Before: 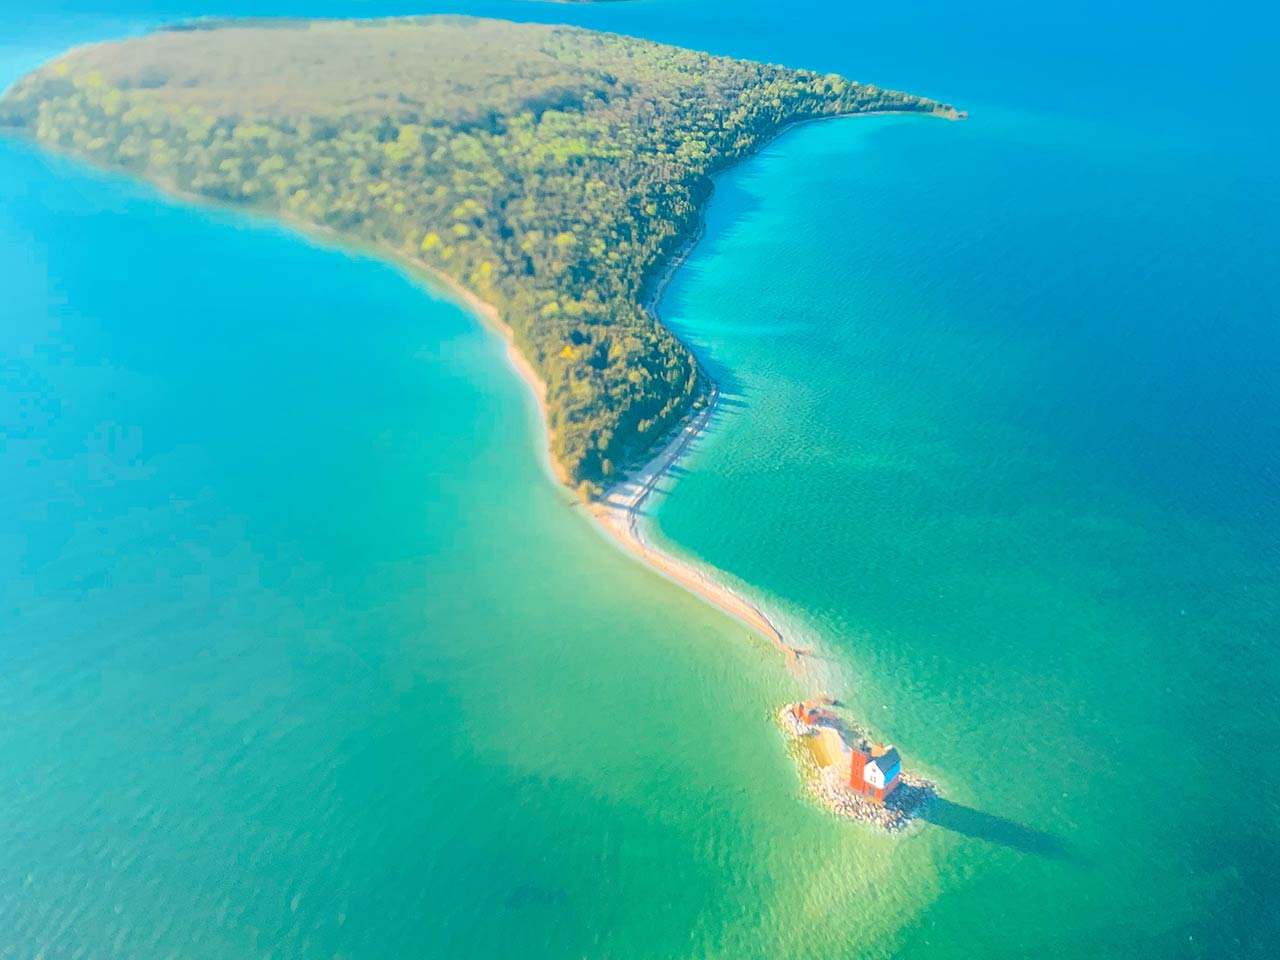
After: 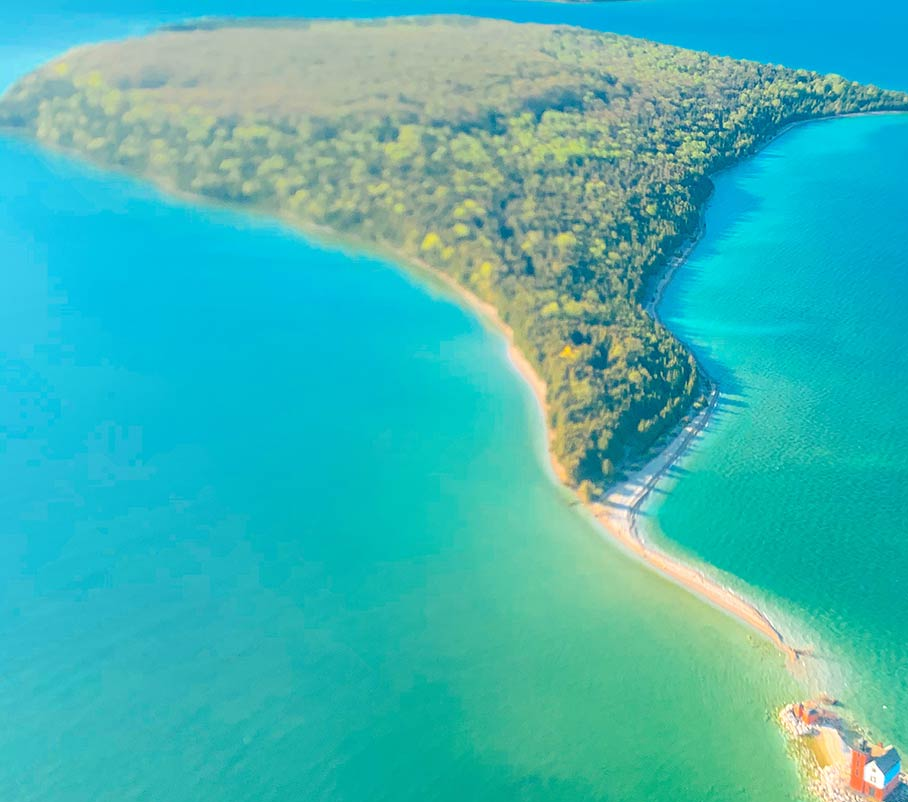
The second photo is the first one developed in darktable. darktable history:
crop: right 29.033%, bottom 16.423%
